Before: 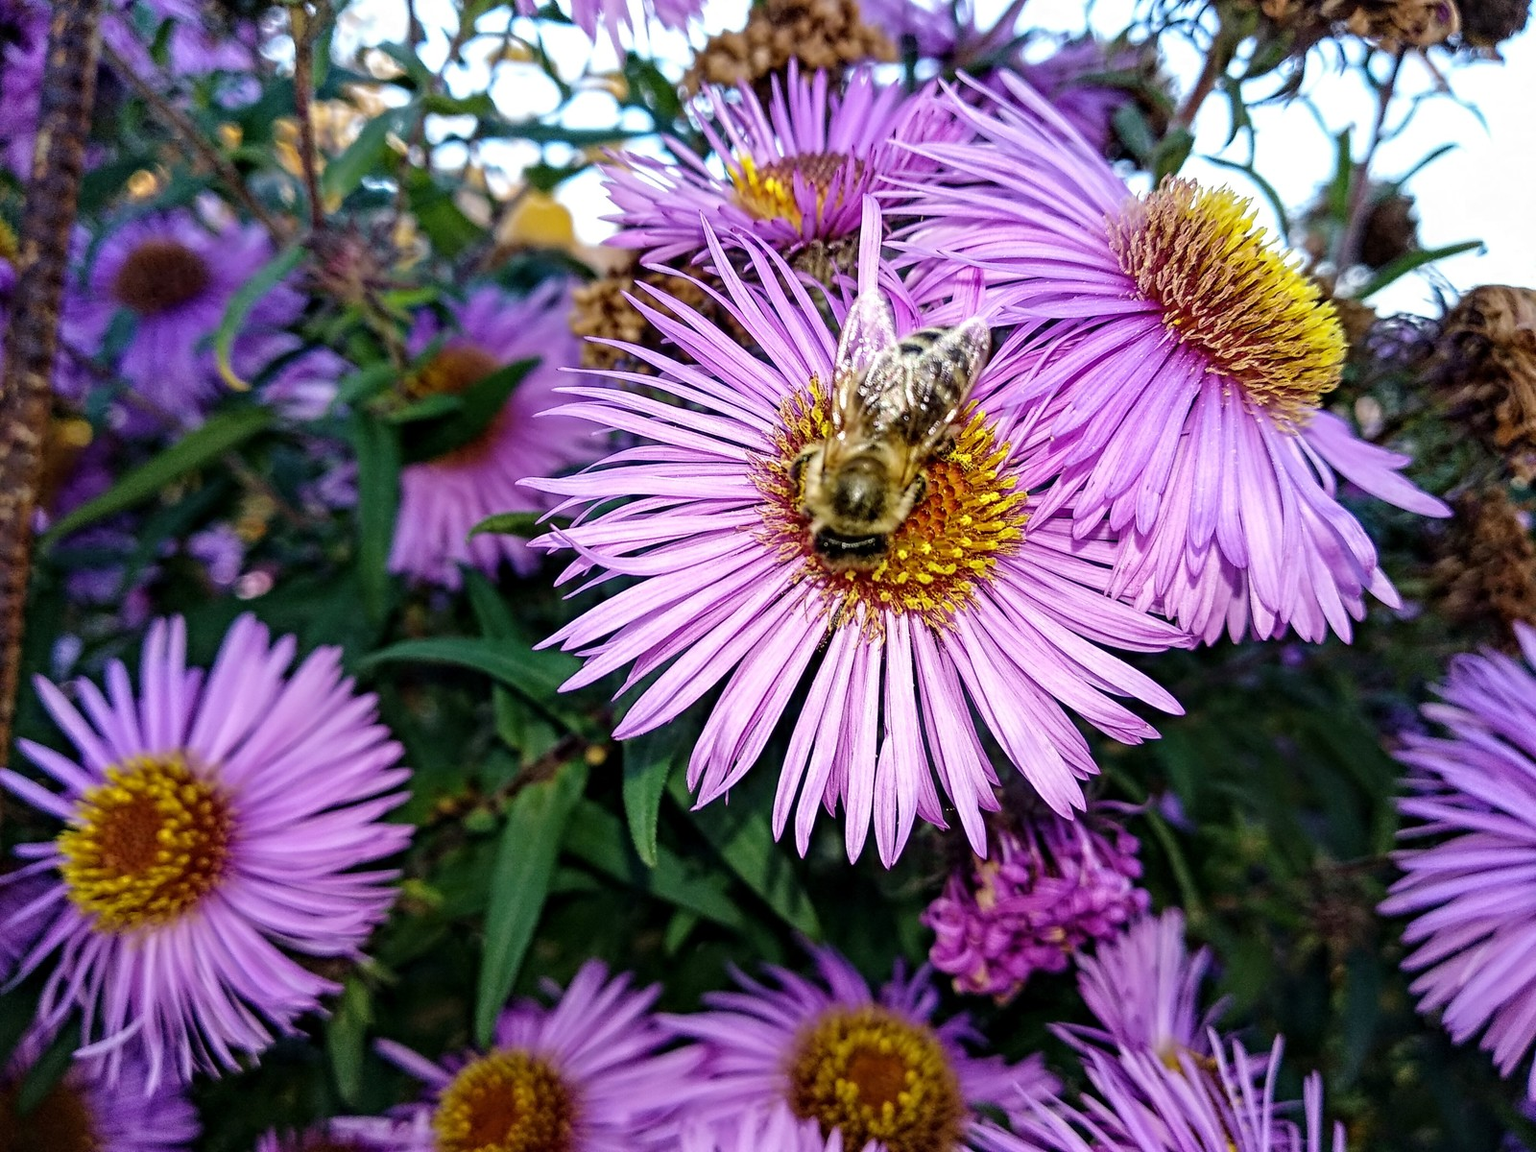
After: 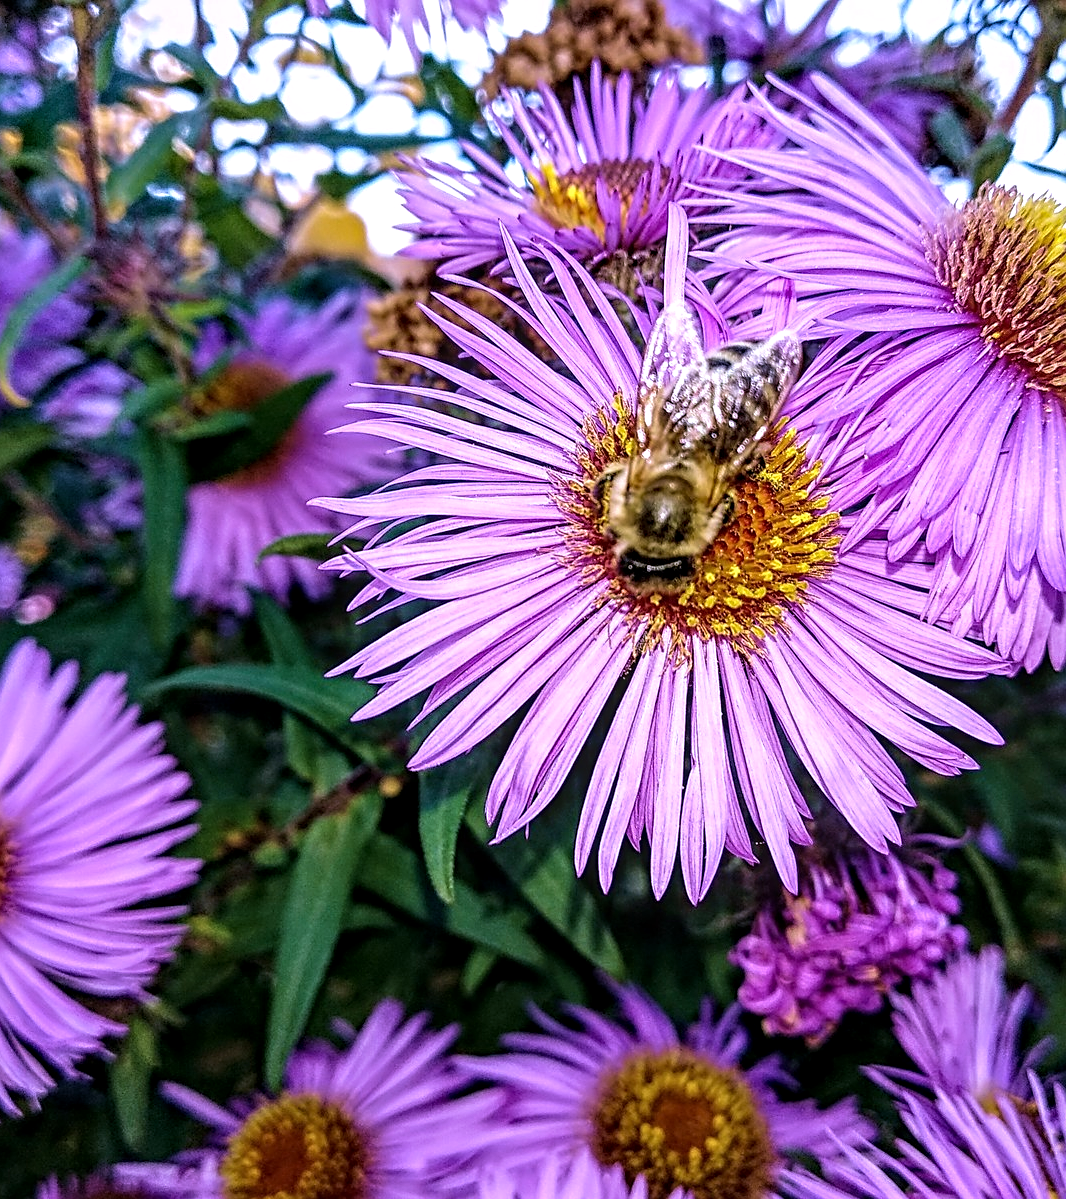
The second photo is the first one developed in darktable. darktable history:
velvia: on, module defaults
crop and rotate: left 14.436%, right 18.898%
sharpen: on, module defaults
white balance: red 1.042, blue 1.17
local contrast: on, module defaults
